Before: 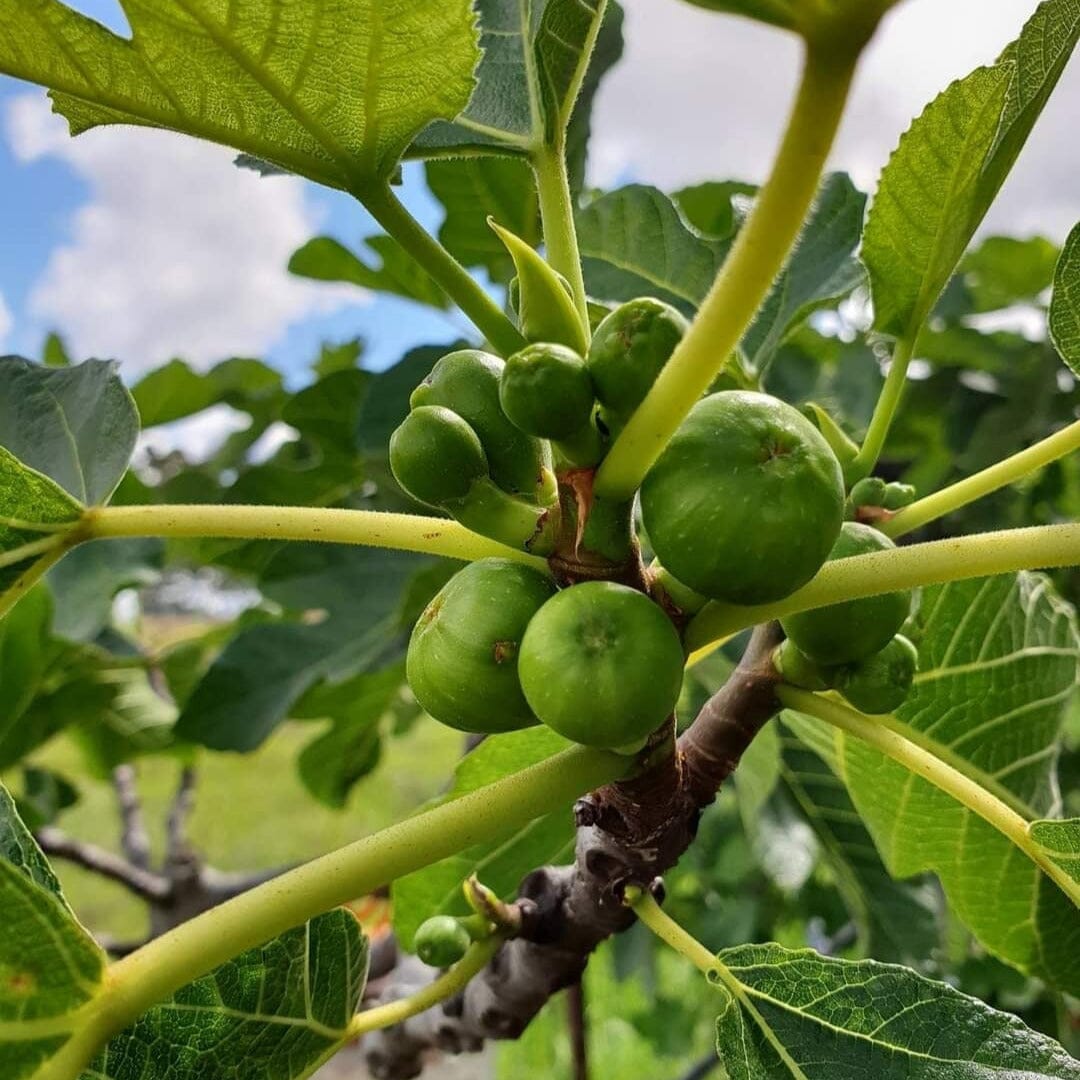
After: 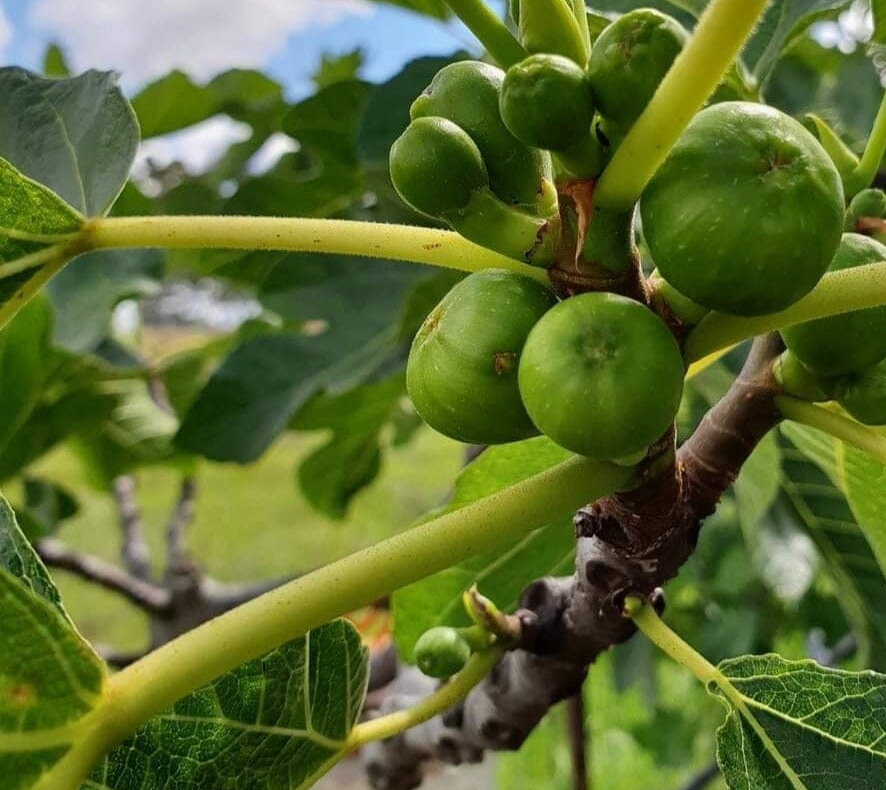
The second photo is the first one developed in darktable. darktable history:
exposure: exposure -0.07 EV, compensate highlight preservation false
crop: top 26.843%, right 17.941%
